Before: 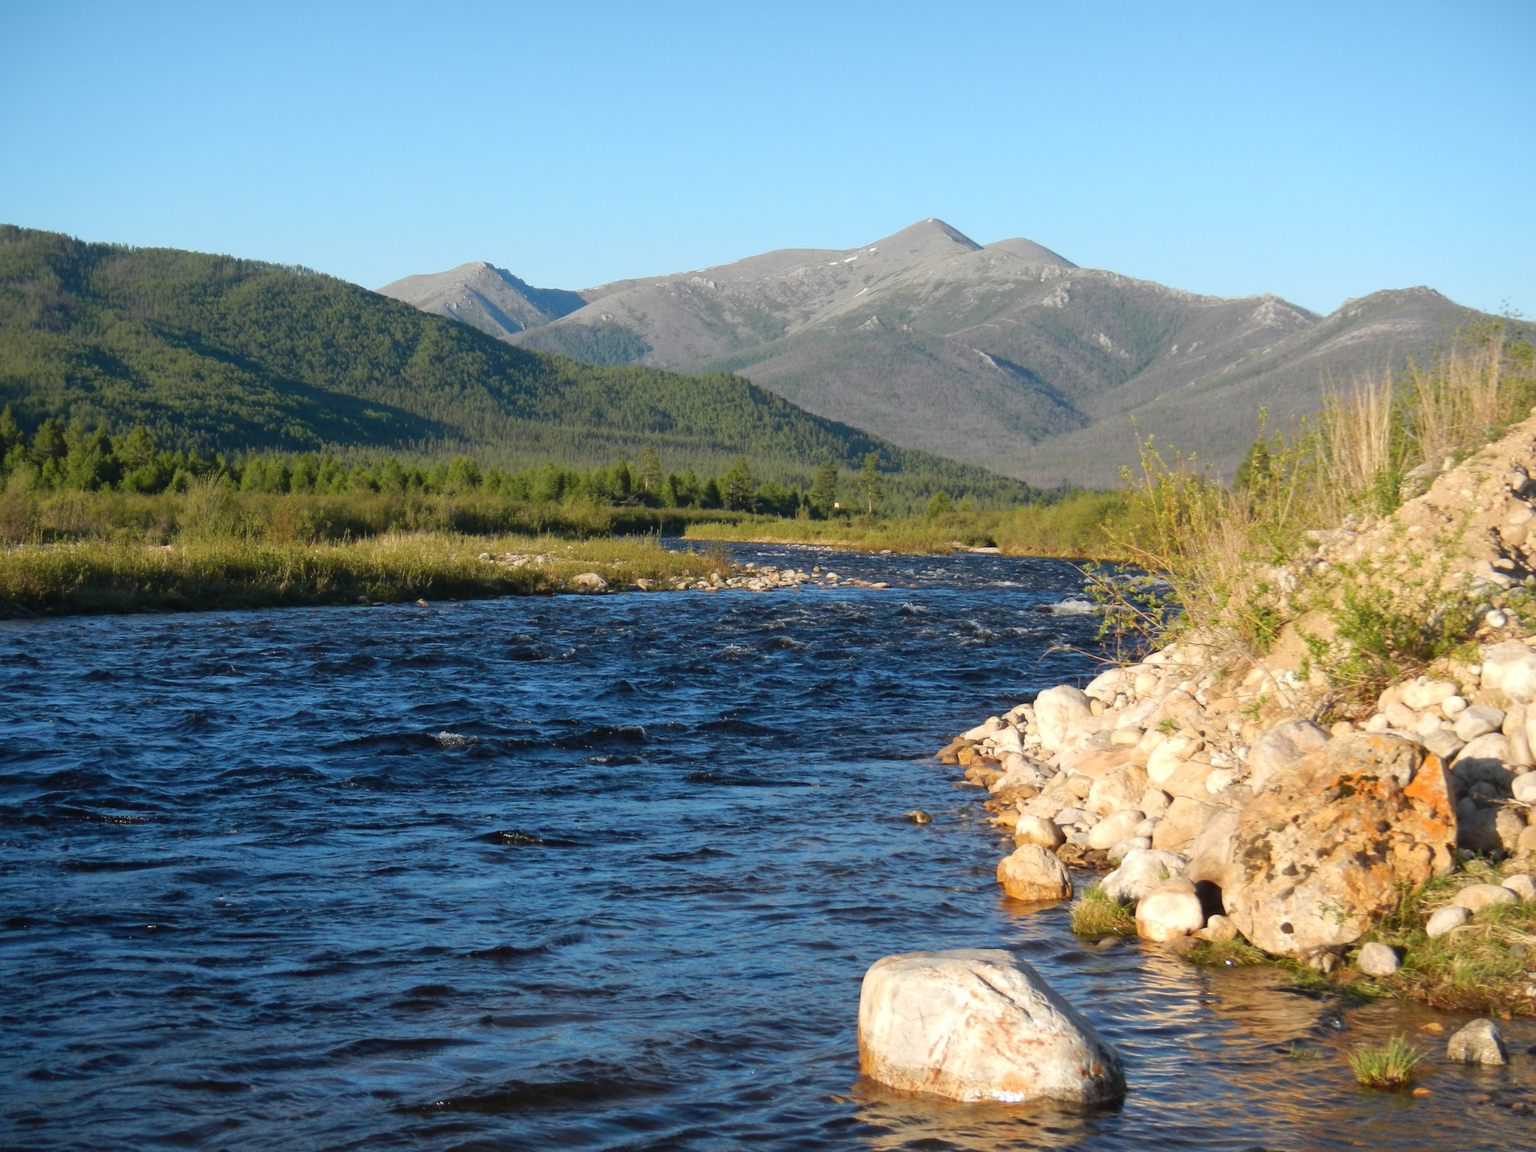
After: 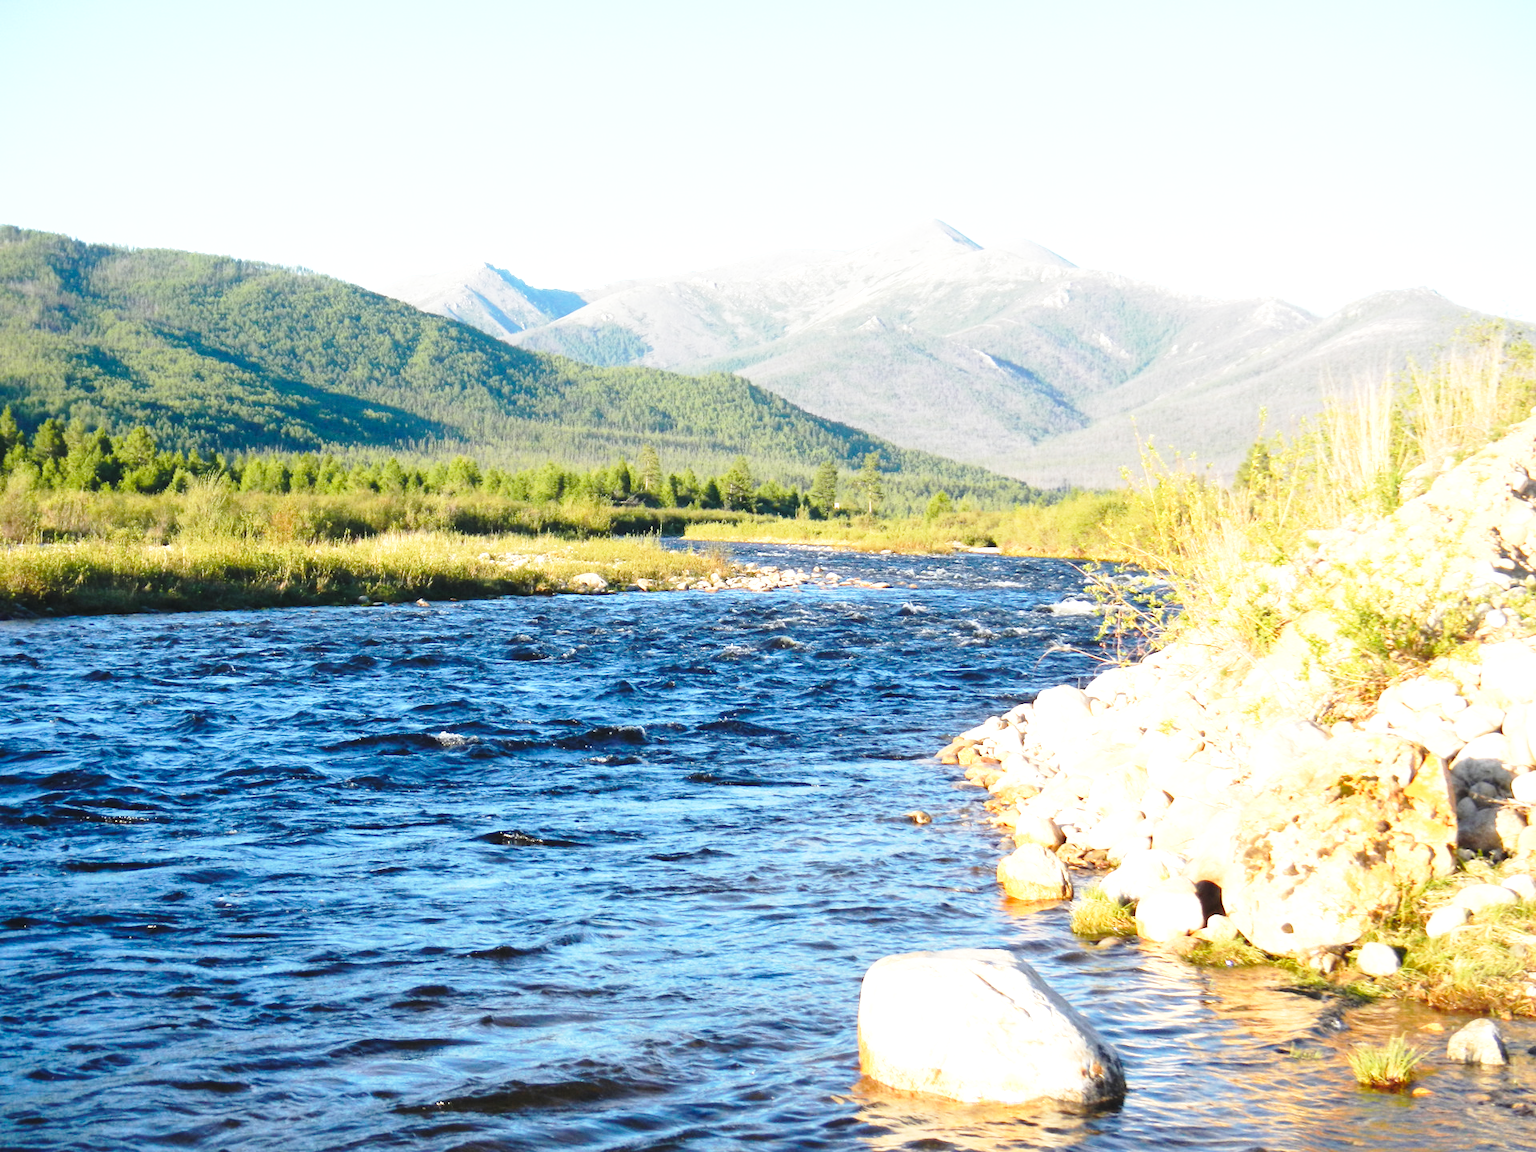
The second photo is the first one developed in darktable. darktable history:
exposure: black level correction 0, exposure 1.103 EV, compensate highlight preservation false
base curve: curves: ch0 [(0, 0) (0.028, 0.03) (0.121, 0.232) (0.46, 0.748) (0.859, 0.968) (1, 1)], preserve colors none
